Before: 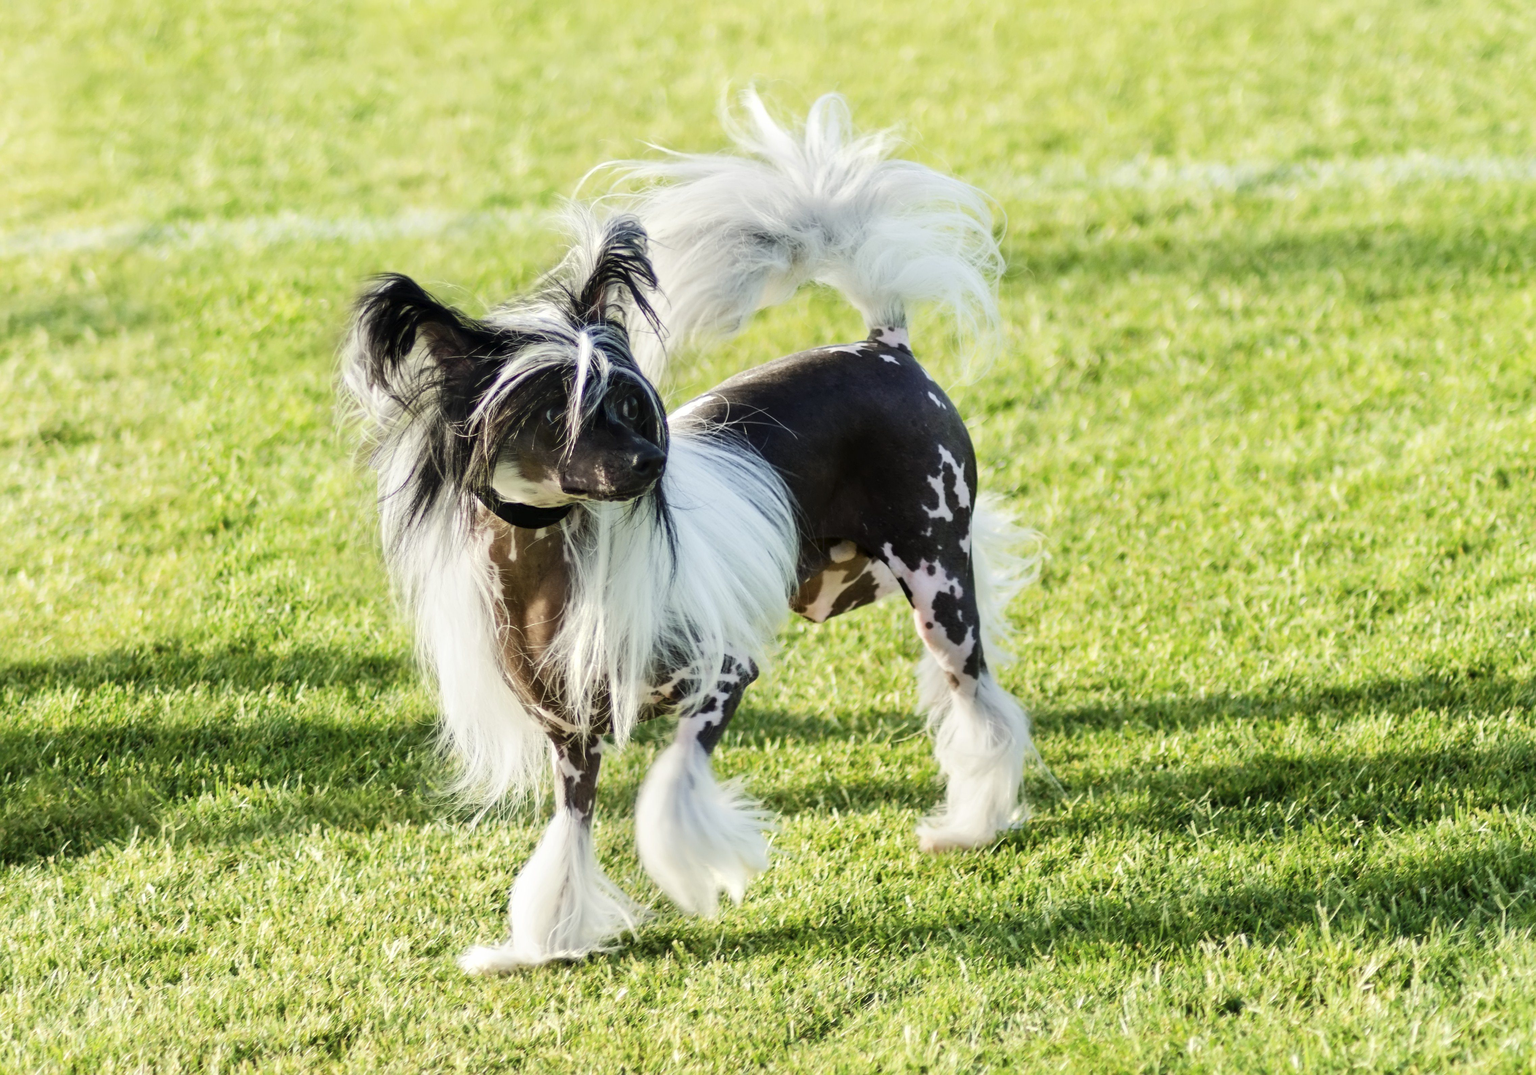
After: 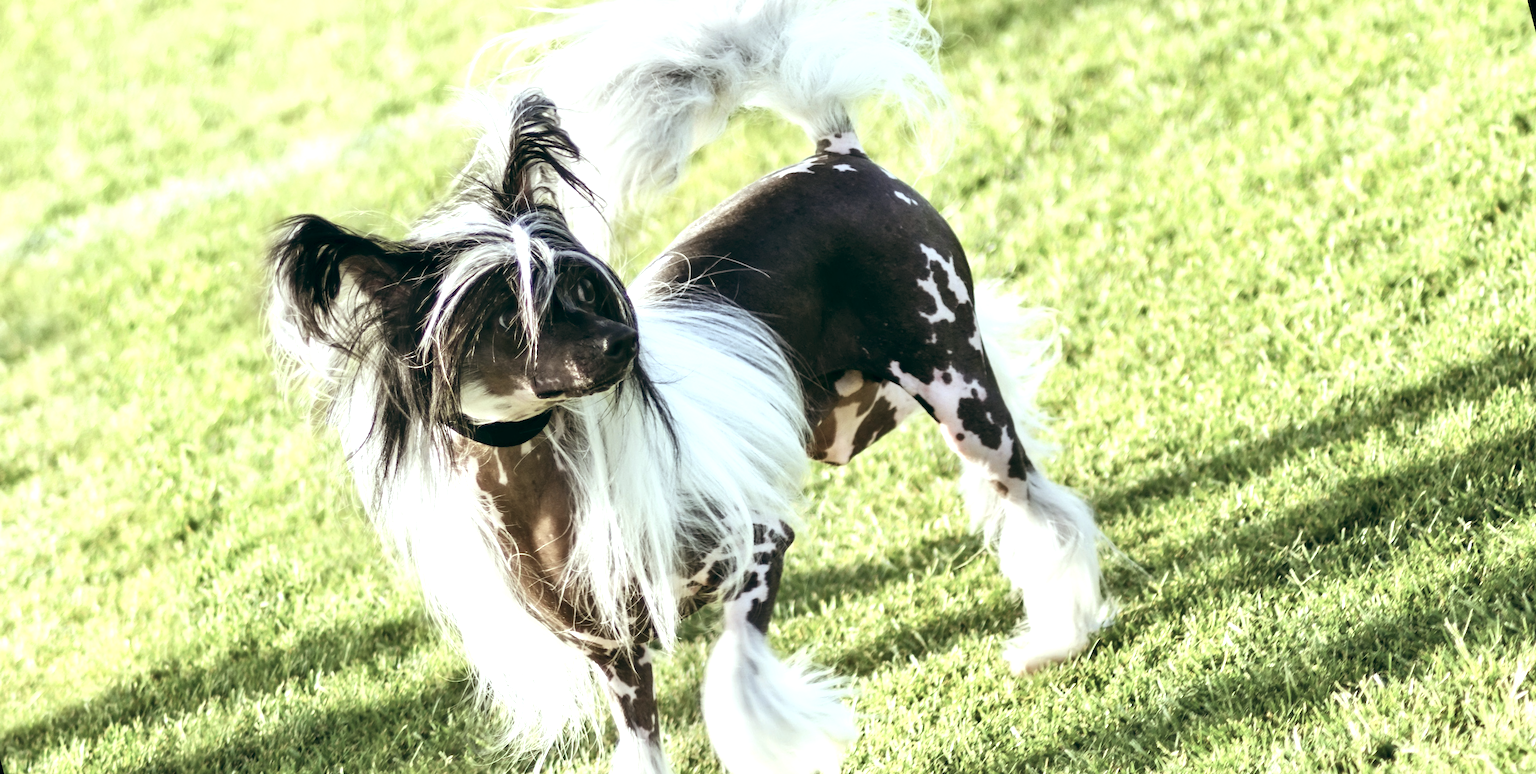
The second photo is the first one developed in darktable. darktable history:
rotate and perspective: rotation -14.8°, crop left 0.1, crop right 0.903, crop top 0.25, crop bottom 0.748
shadows and highlights: shadows 37.27, highlights -28.18, soften with gaussian
color balance: lift [1, 0.994, 1.002, 1.006], gamma [0.957, 1.081, 1.016, 0.919], gain [0.97, 0.972, 1.01, 1.028], input saturation 91.06%, output saturation 79.8%
exposure: black level correction 0, exposure 0.7 EV, compensate exposure bias true, compensate highlight preservation false
